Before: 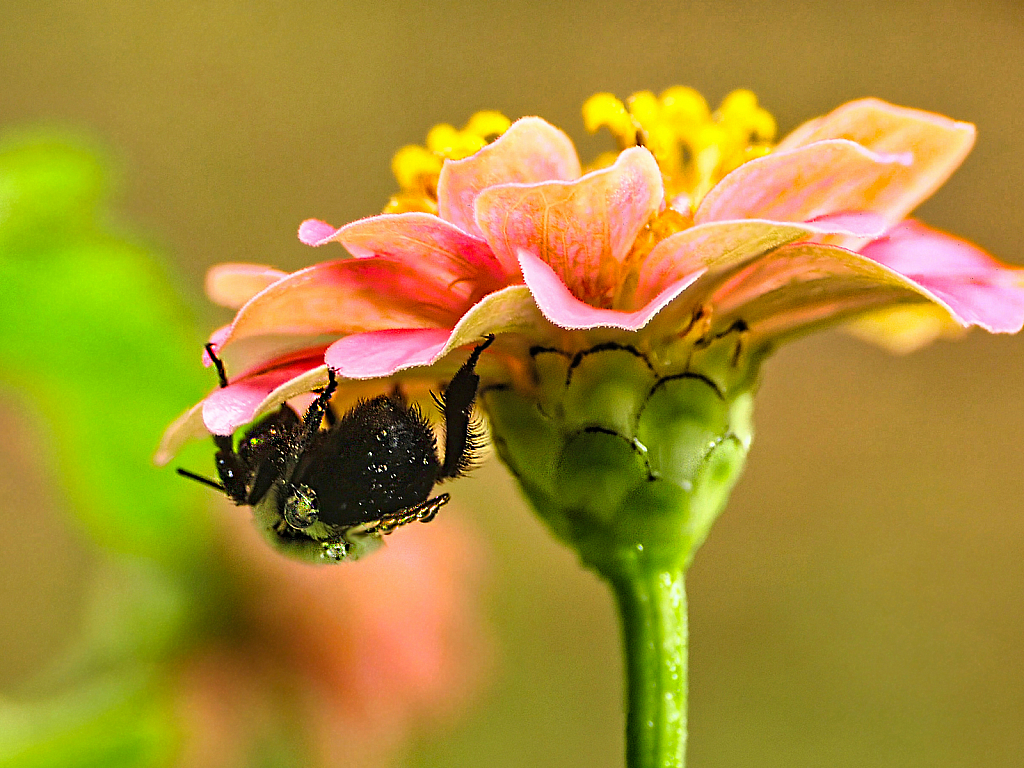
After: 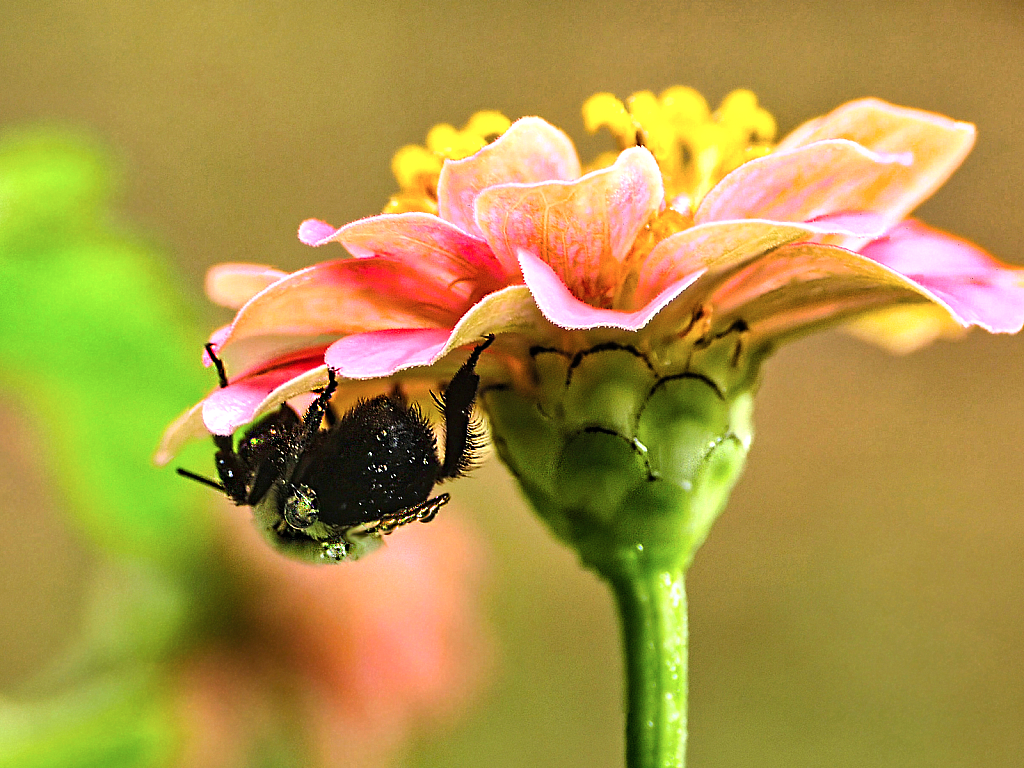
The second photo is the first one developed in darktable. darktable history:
tone equalizer: -8 EV -0.445 EV, -7 EV -0.386 EV, -6 EV -0.338 EV, -5 EV -0.255 EV, -3 EV 0.226 EV, -2 EV 0.325 EV, -1 EV 0.383 EV, +0 EV 0.428 EV, edges refinement/feathering 500, mask exposure compensation -1.57 EV, preserve details no
exposure: exposure -0.07 EV, compensate exposure bias true, compensate highlight preservation false
color correction: highlights a* -0.7, highlights b* -9.46
